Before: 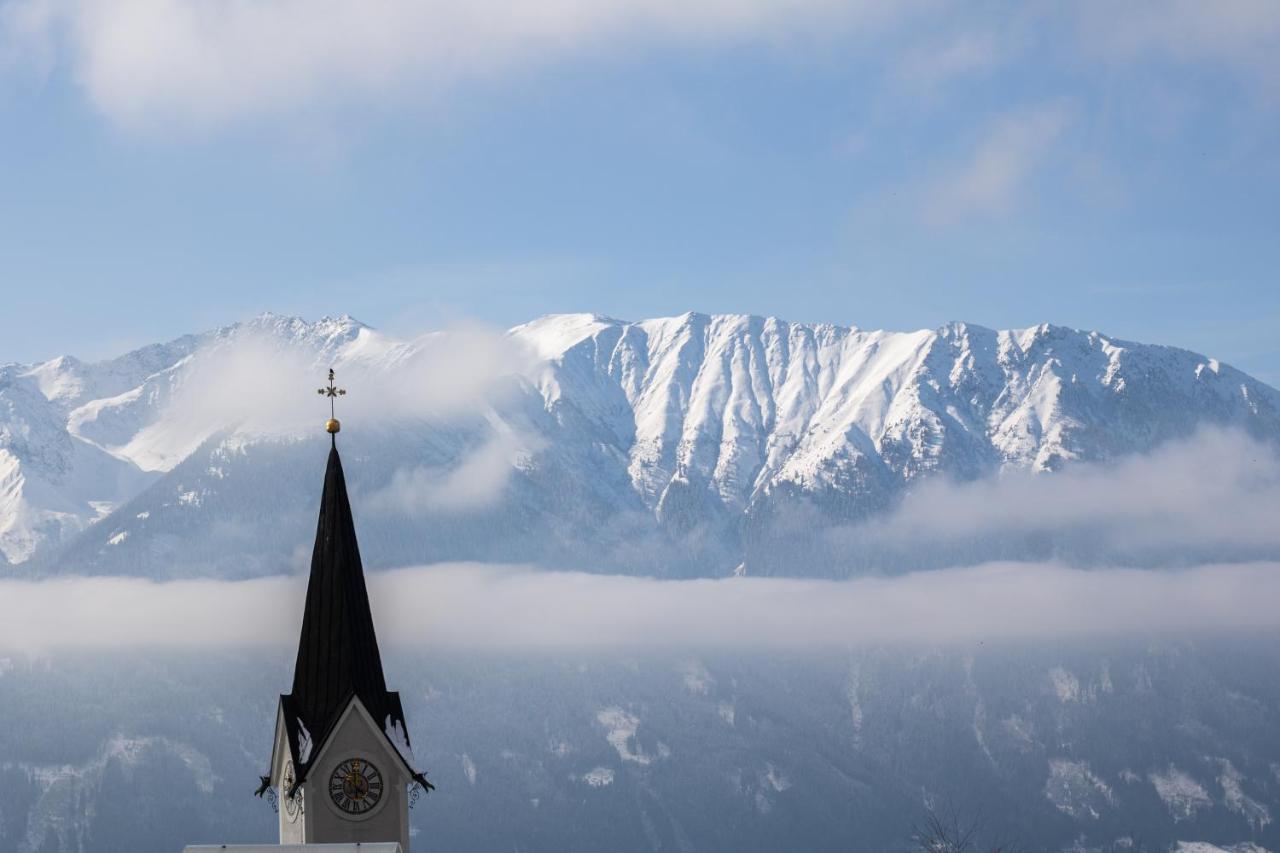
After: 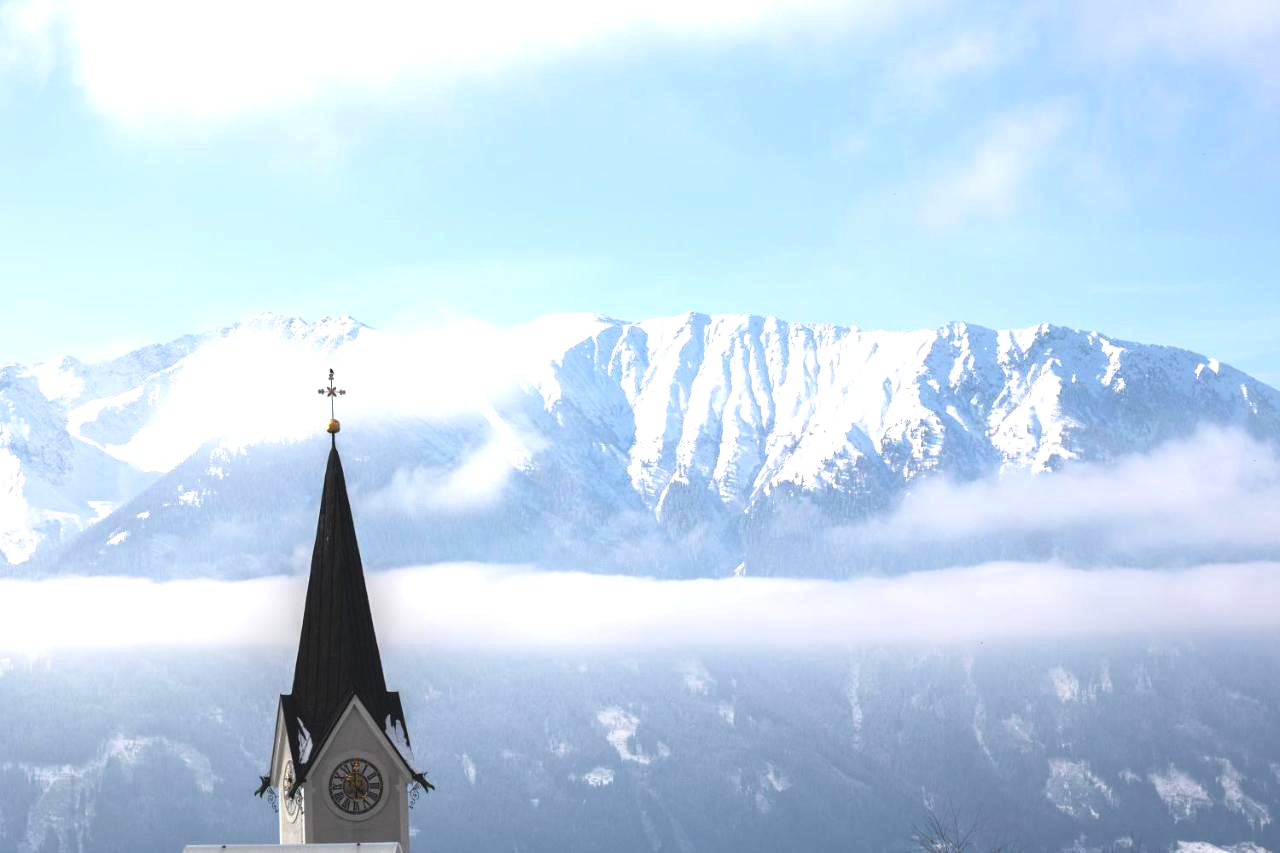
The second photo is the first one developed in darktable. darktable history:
exposure: black level correction -0.005, exposure 1.005 EV, compensate highlight preservation false
